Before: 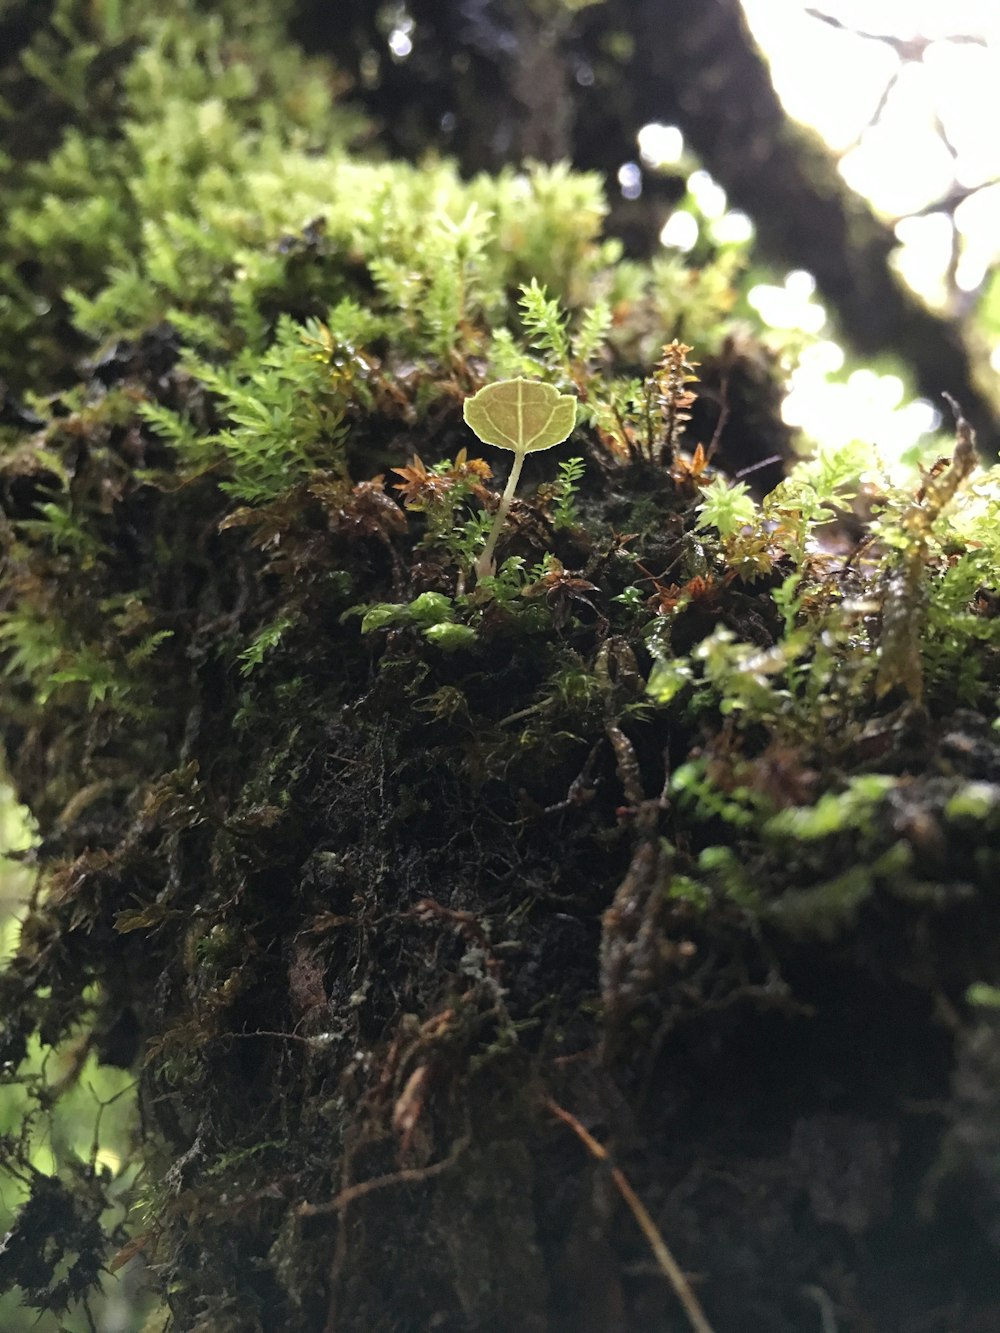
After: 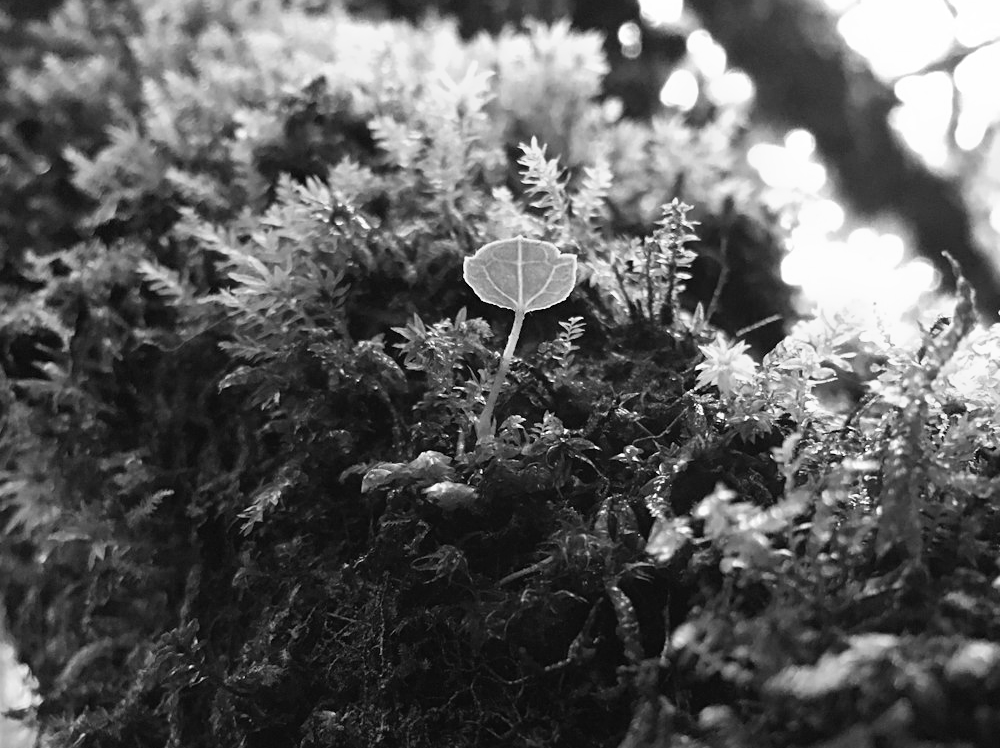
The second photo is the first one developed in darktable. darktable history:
sharpen: amount 0.2
tone equalizer: -8 EV -0.55 EV
velvia: strength 30%
monochrome: size 1
crop and rotate: top 10.605%, bottom 33.274%
tone curve: curves: ch0 [(0, 0.015) (0.037, 0.032) (0.131, 0.113) (0.275, 0.26) (0.497, 0.505) (0.617, 0.643) (0.704, 0.735) (0.813, 0.842) (0.911, 0.931) (0.997, 1)]; ch1 [(0, 0) (0.301, 0.3) (0.444, 0.438) (0.493, 0.494) (0.501, 0.5) (0.534, 0.543) (0.582, 0.605) (0.658, 0.687) (0.746, 0.79) (1, 1)]; ch2 [(0, 0) (0.246, 0.234) (0.36, 0.356) (0.415, 0.426) (0.476, 0.492) (0.502, 0.499) (0.525, 0.517) (0.533, 0.534) (0.586, 0.598) (0.634, 0.643) (0.706, 0.717) (0.853, 0.83) (1, 0.951)], color space Lab, independent channels, preserve colors none
white balance: red 0.982, blue 1.018
exposure: compensate highlight preservation false
